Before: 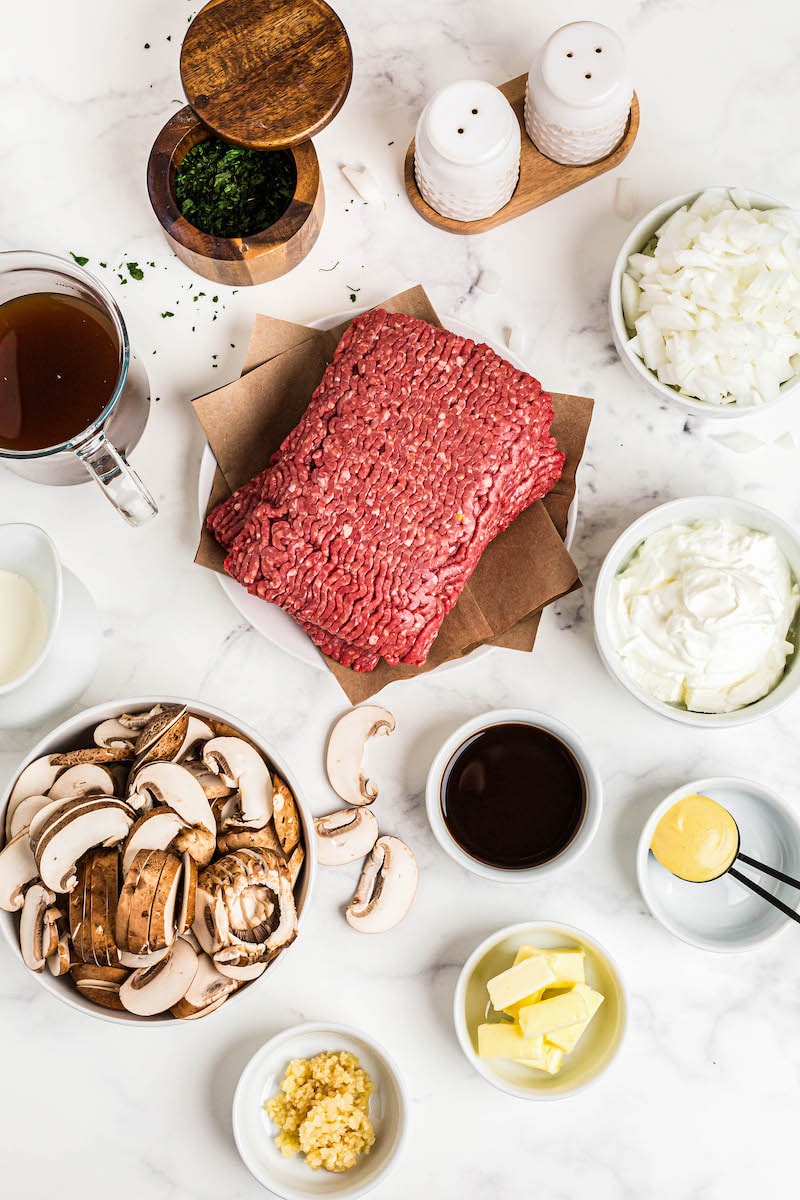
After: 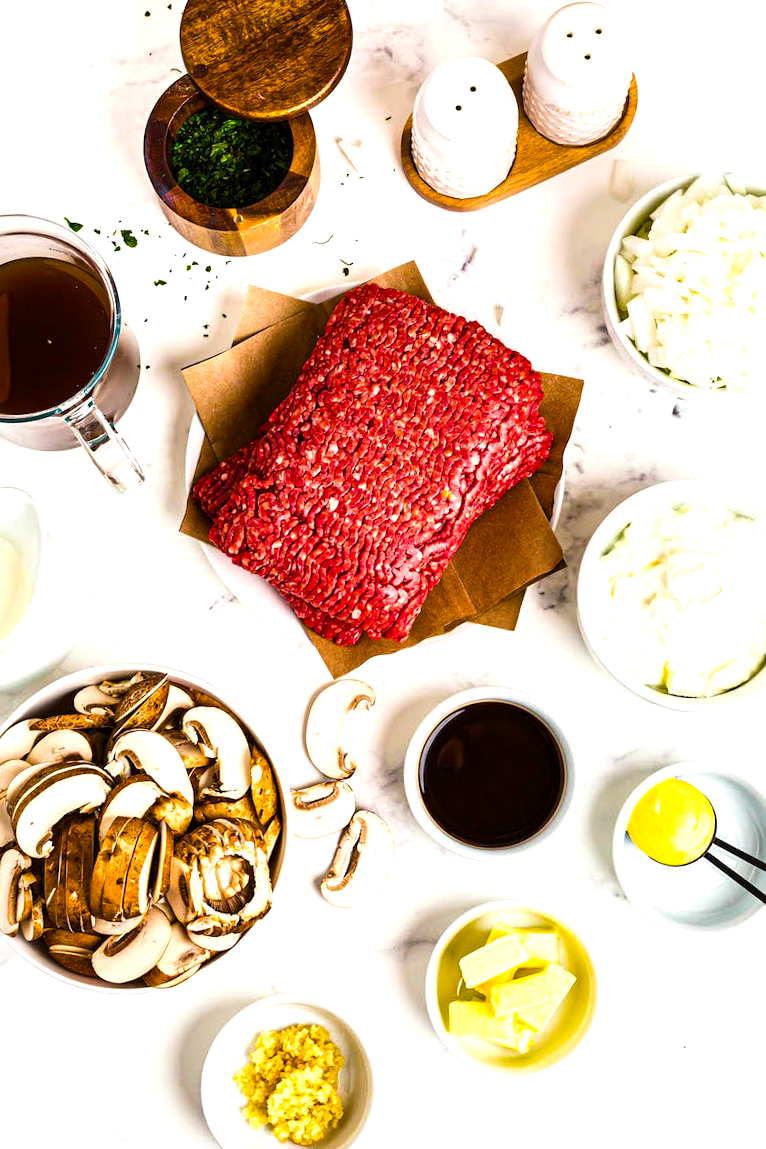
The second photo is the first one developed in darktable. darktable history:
velvia: strength 15%
color balance rgb: linear chroma grading › global chroma 9%, perceptual saturation grading › global saturation 36%, perceptual saturation grading › shadows 35%, perceptual brilliance grading › global brilliance 15%, perceptual brilliance grading › shadows -35%, global vibrance 15%
crop and rotate: angle -1.69°
